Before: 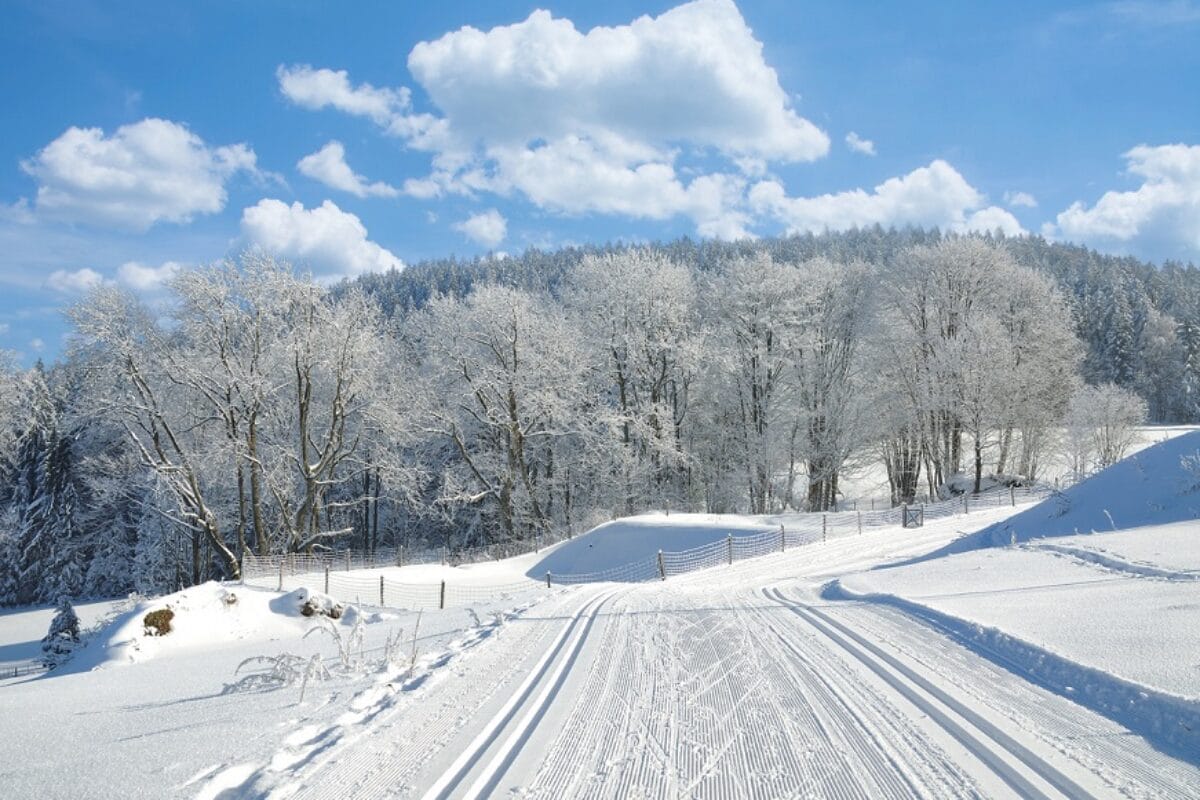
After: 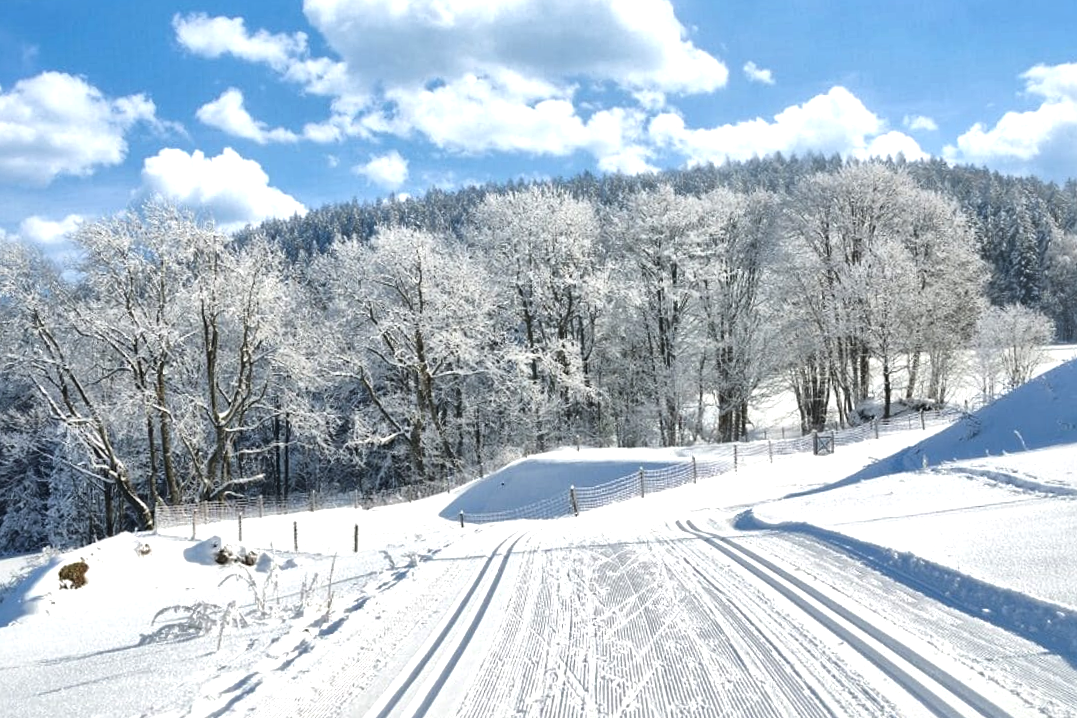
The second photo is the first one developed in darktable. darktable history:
local contrast: mode bilateral grid, contrast 20, coarseness 50, detail 171%, midtone range 0.2
tone equalizer: -8 EV -0.417 EV, -7 EV -0.389 EV, -6 EV -0.333 EV, -5 EV -0.222 EV, -3 EV 0.222 EV, -2 EV 0.333 EV, -1 EV 0.389 EV, +0 EV 0.417 EV, edges refinement/feathering 500, mask exposure compensation -1.57 EV, preserve details no
crop and rotate: angle 1.96°, left 5.673%, top 5.673%
